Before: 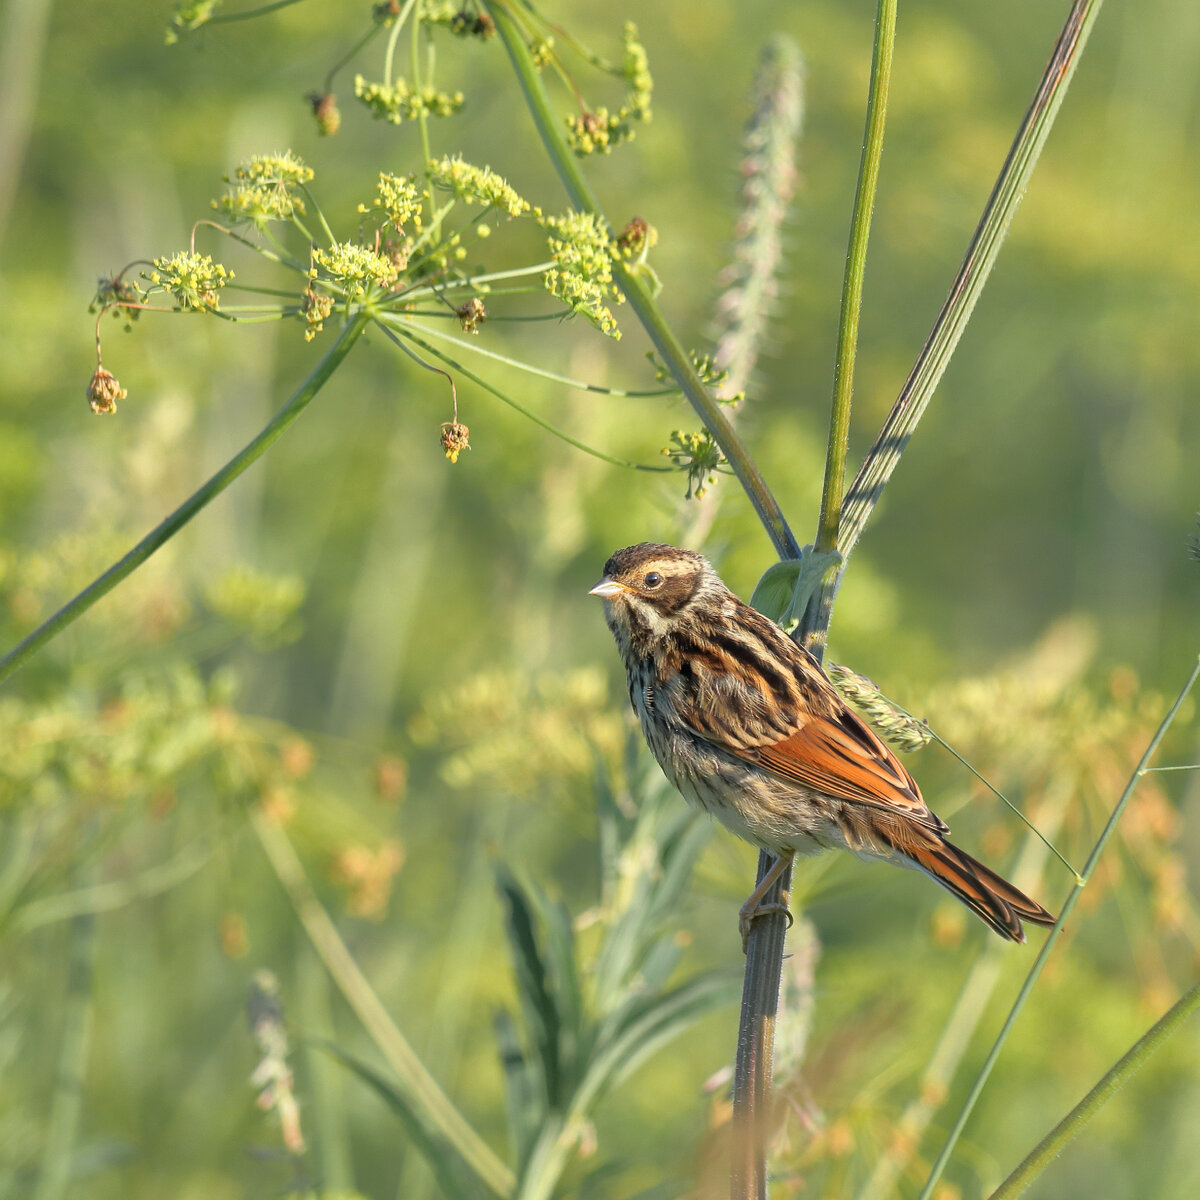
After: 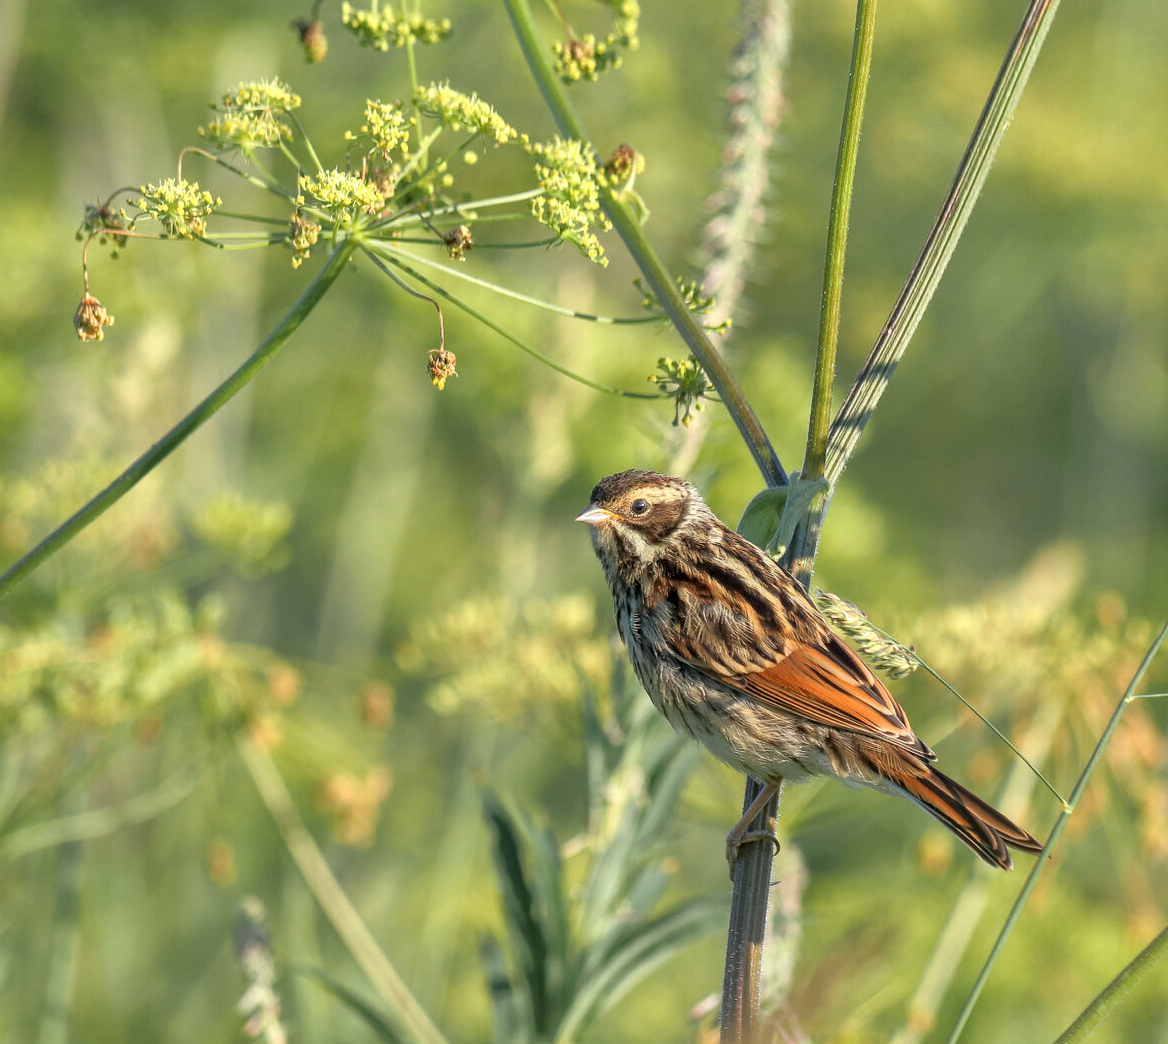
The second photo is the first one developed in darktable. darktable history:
crop: left 1.112%, top 6.116%, right 1.475%, bottom 6.862%
local contrast: on, module defaults
